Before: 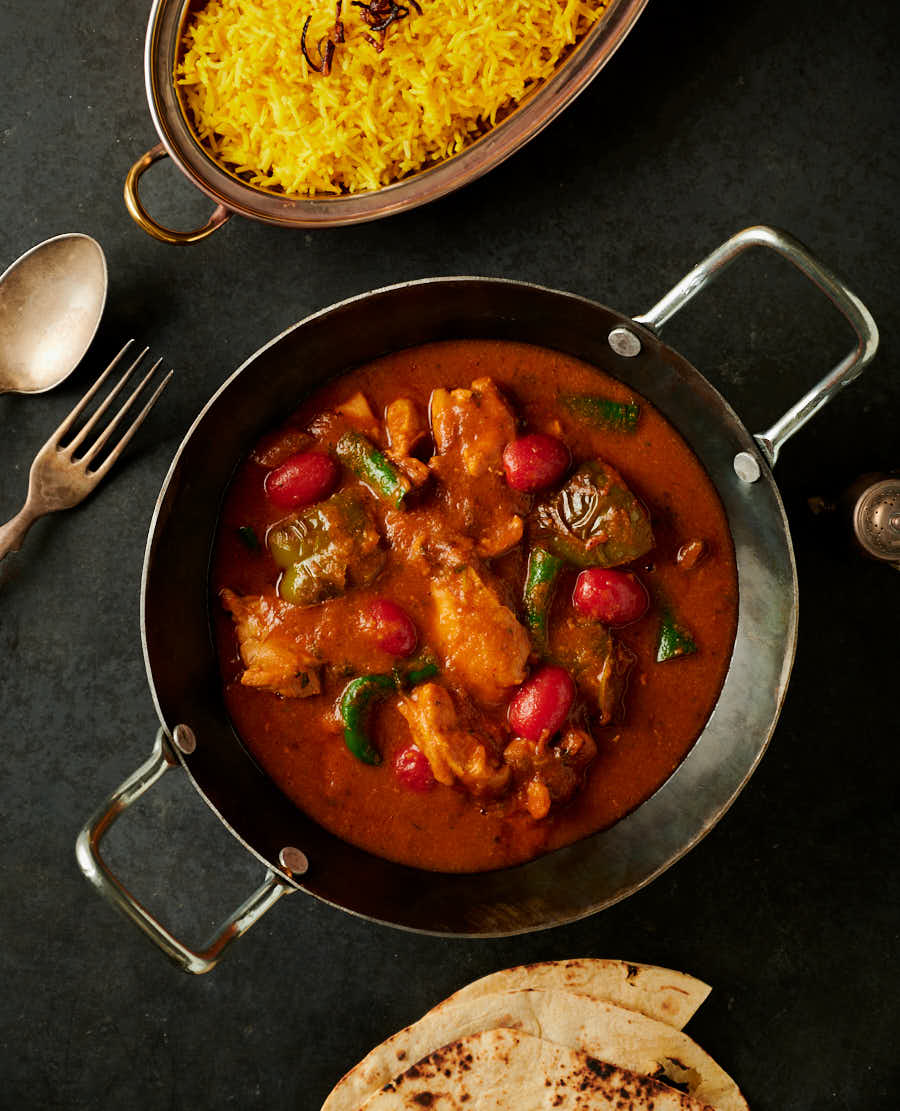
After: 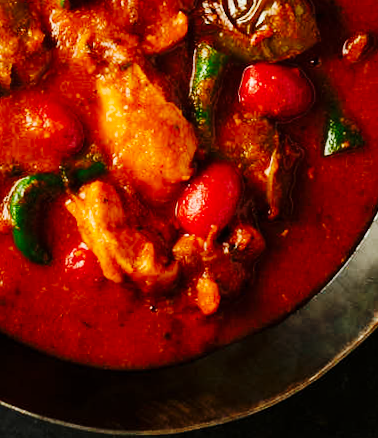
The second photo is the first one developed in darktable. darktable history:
base curve: curves: ch0 [(0, 0) (0.036, 0.025) (0.121, 0.166) (0.206, 0.329) (0.605, 0.79) (1, 1)], preserve colors none
crop: left 37.221%, top 45.169%, right 20.63%, bottom 13.777%
rotate and perspective: rotation -1°, crop left 0.011, crop right 0.989, crop top 0.025, crop bottom 0.975
